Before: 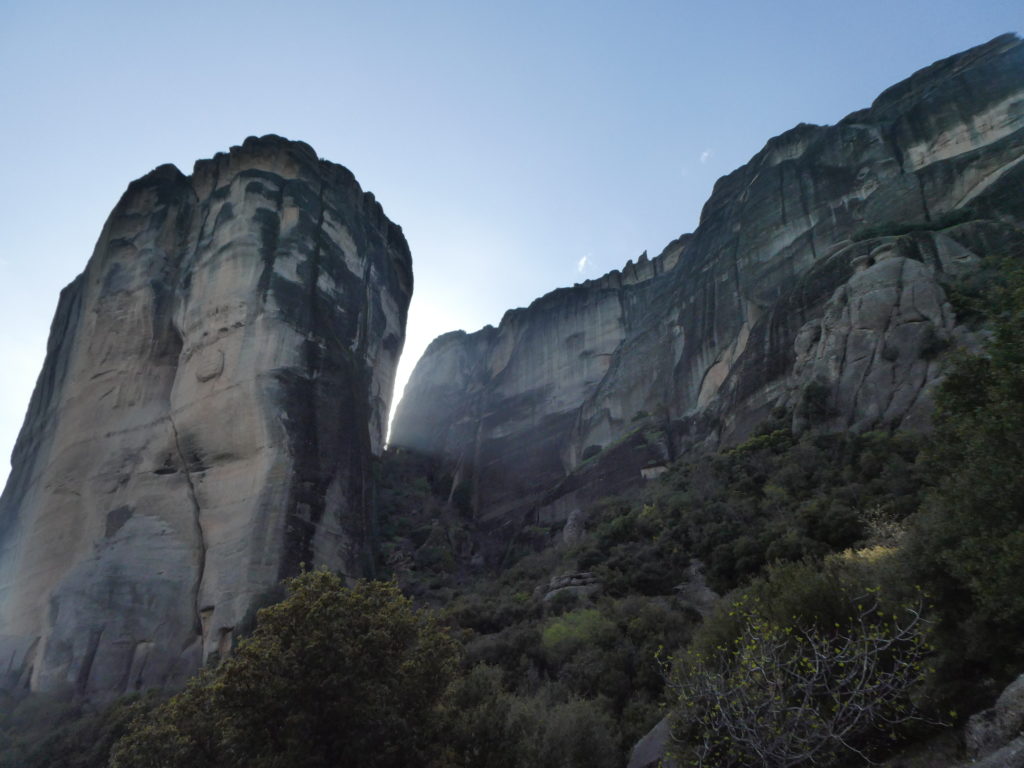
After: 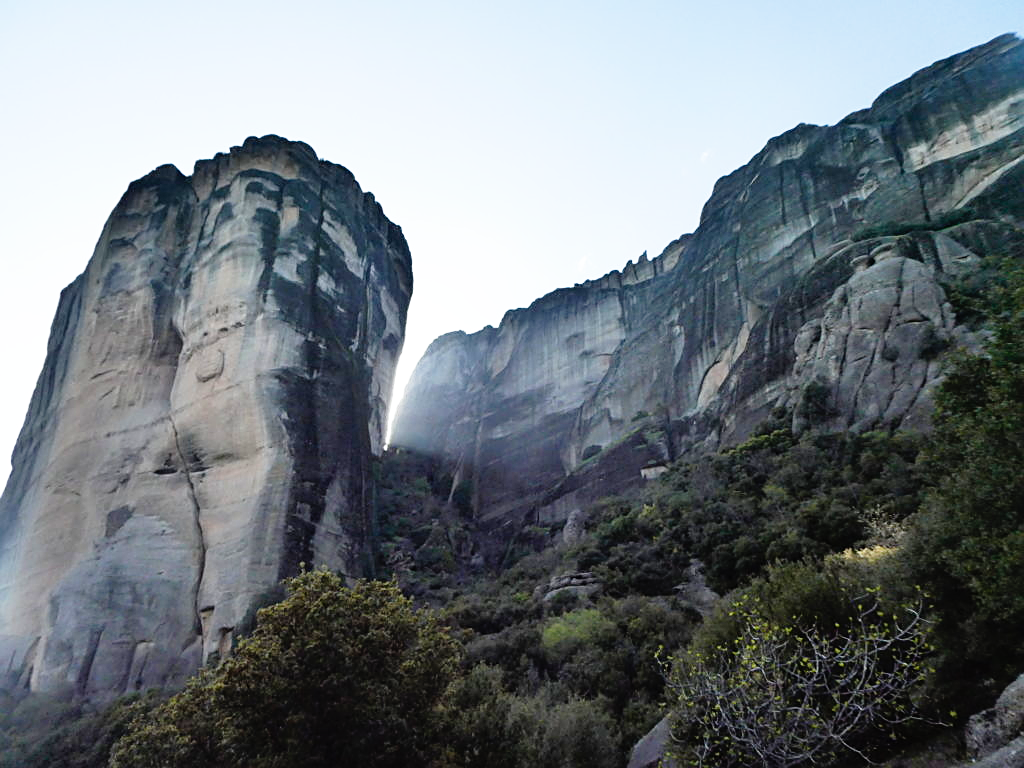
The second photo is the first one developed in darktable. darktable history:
base curve: curves: ch0 [(0, 0) (0.012, 0.01) (0.073, 0.168) (0.31, 0.711) (0.645, 0.957) (1, 1)], preserve colors none
sharpen: on, module defaults
